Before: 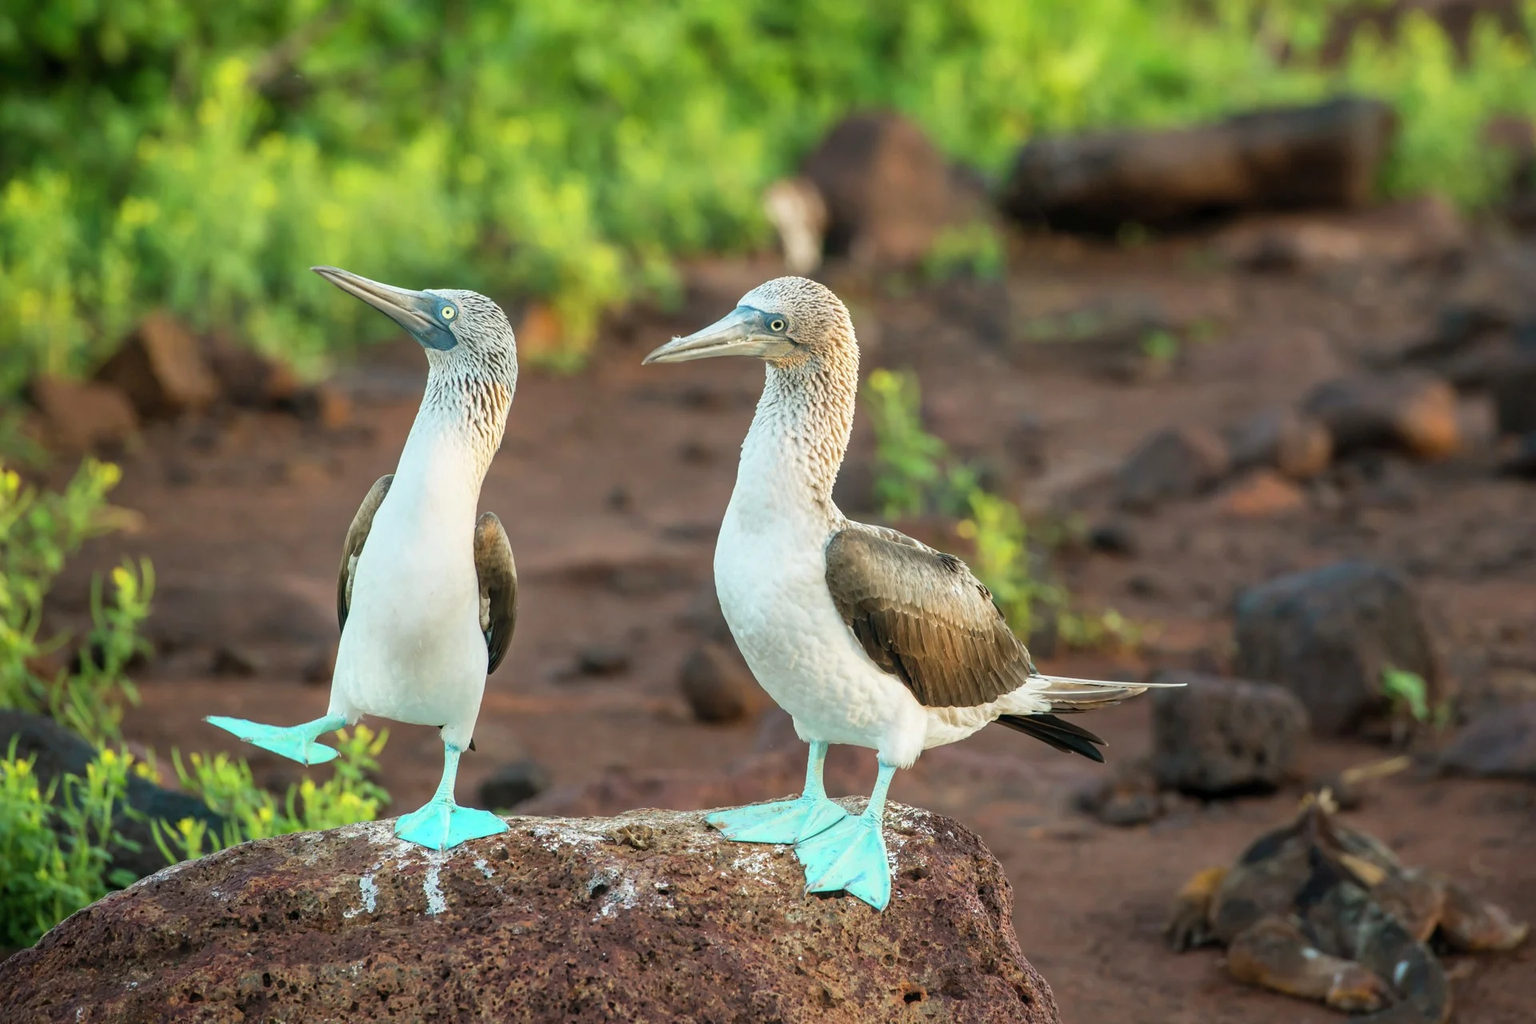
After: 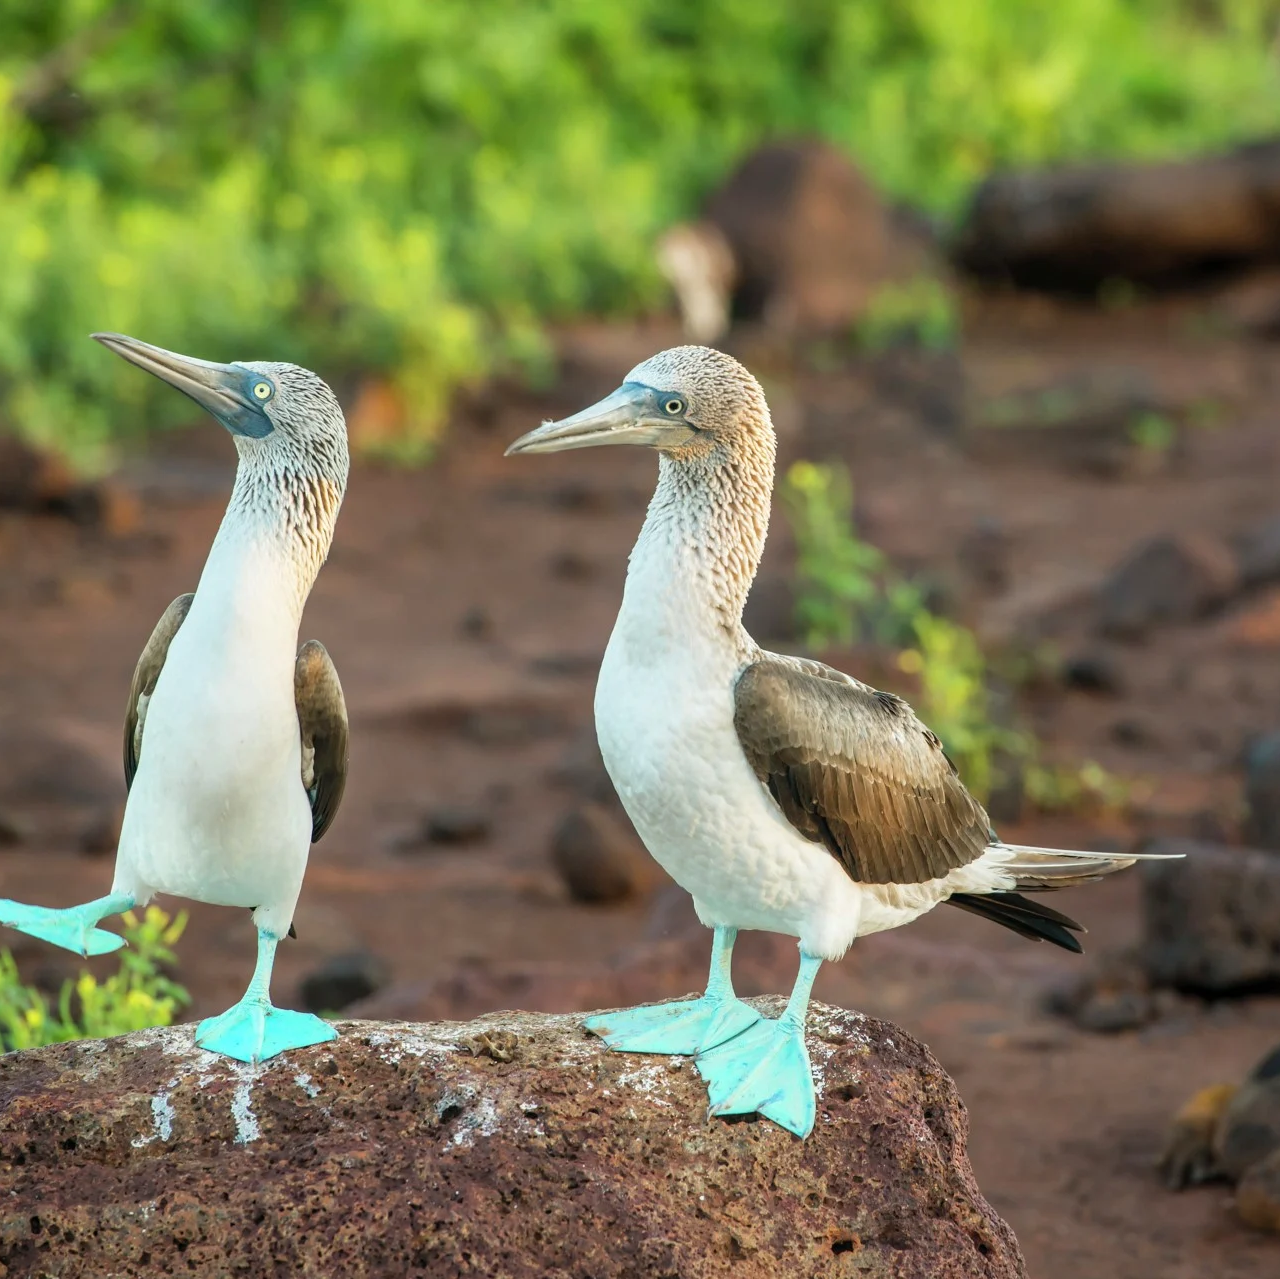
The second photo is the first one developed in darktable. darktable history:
crop and rotate: left 15.526%, right 17.808%
